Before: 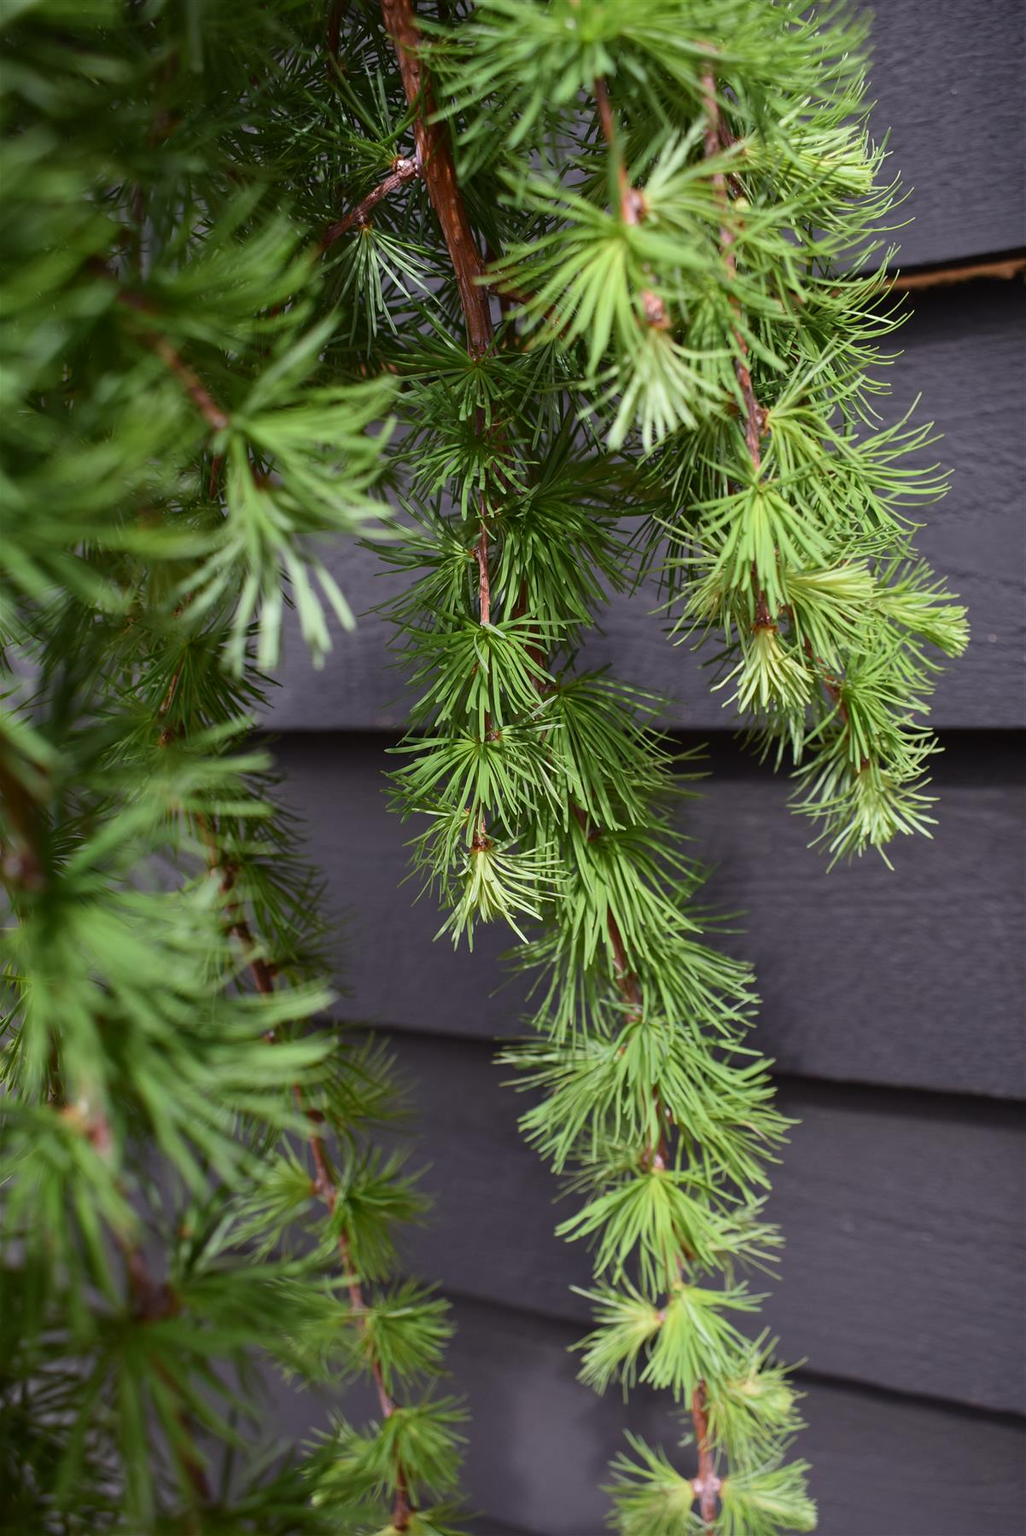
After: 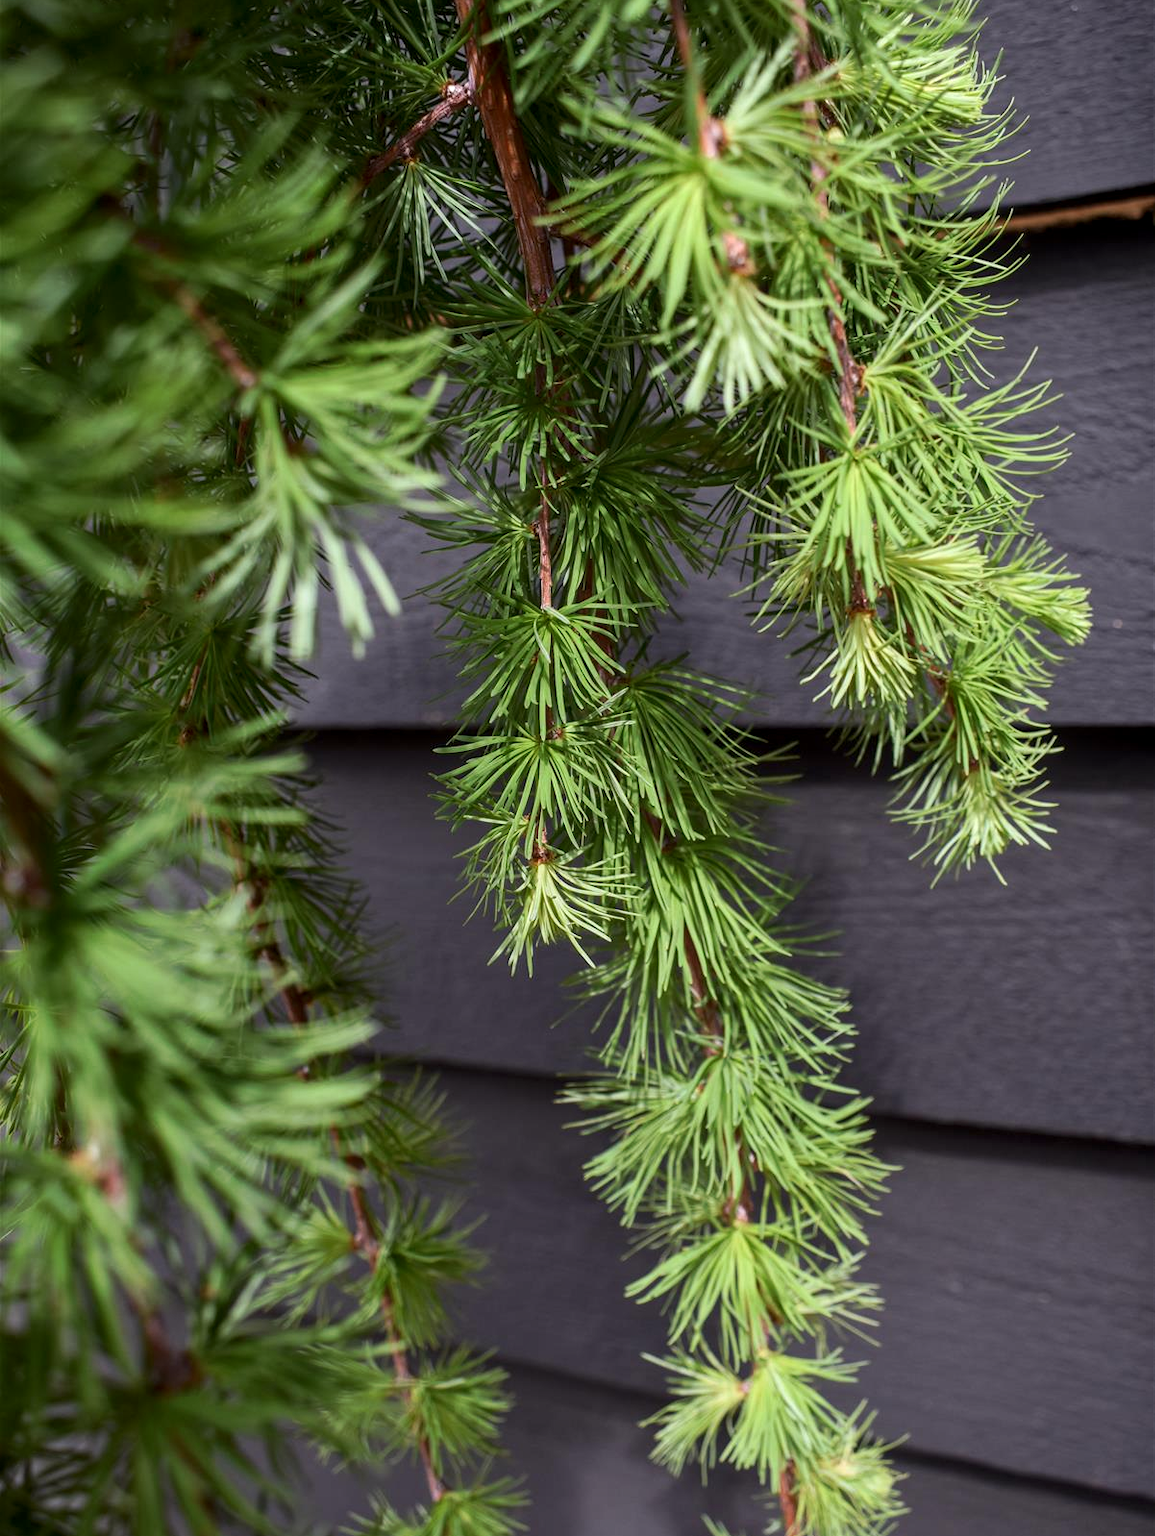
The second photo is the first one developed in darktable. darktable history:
tone curve: curves: ch0 [(0, 0) (0.003, 0.003) (0.011, 0.011) (0.025, 0.024) (0.044, 0.043) (0.069, 0.068) (0.1, 0.098) (0.136, 0.133) (0.177, 0.174) (0.224, 0.22) (0.277, 0.272) (0.335, 0.329) (0.399, 0.391) (0.468, 0.459) (0.543, 0.545) (0.623, 0.625) (0.709, 0.711) (0.801, 0.802) (0.898, 0.898) (1, 1)], preserve colors none
contrast brightness saturation: contrast 0.072
crop and rotate: top 5.504%, bottom 5.694%
local contrast: on, module defaults
